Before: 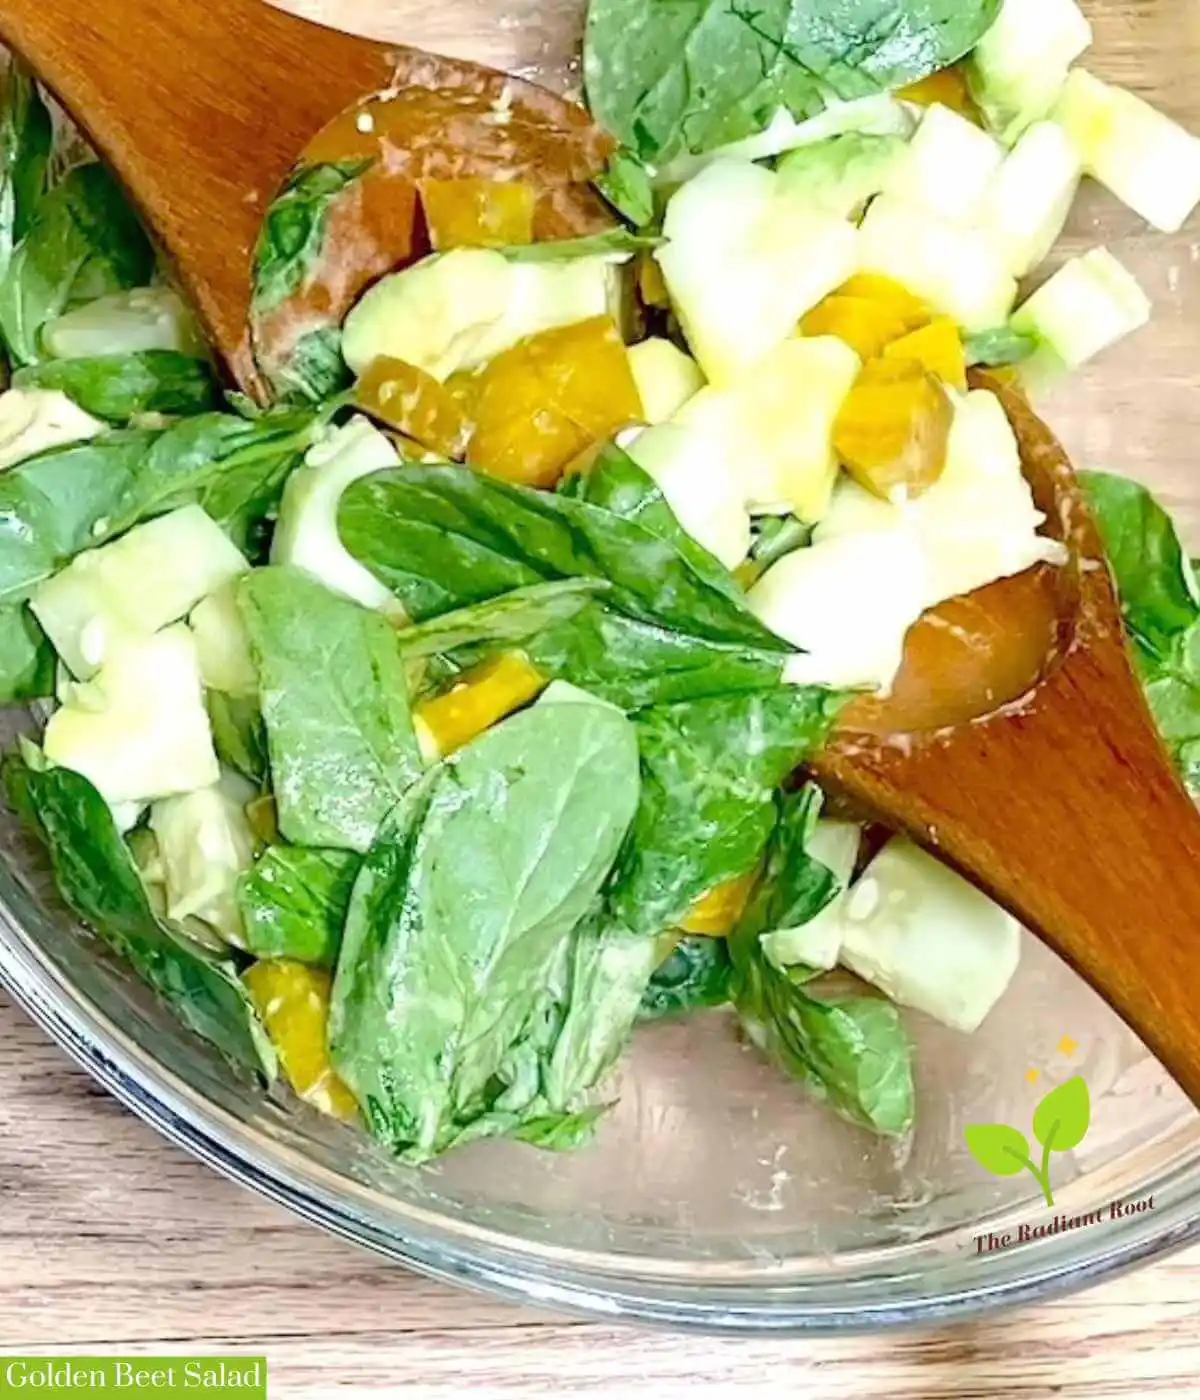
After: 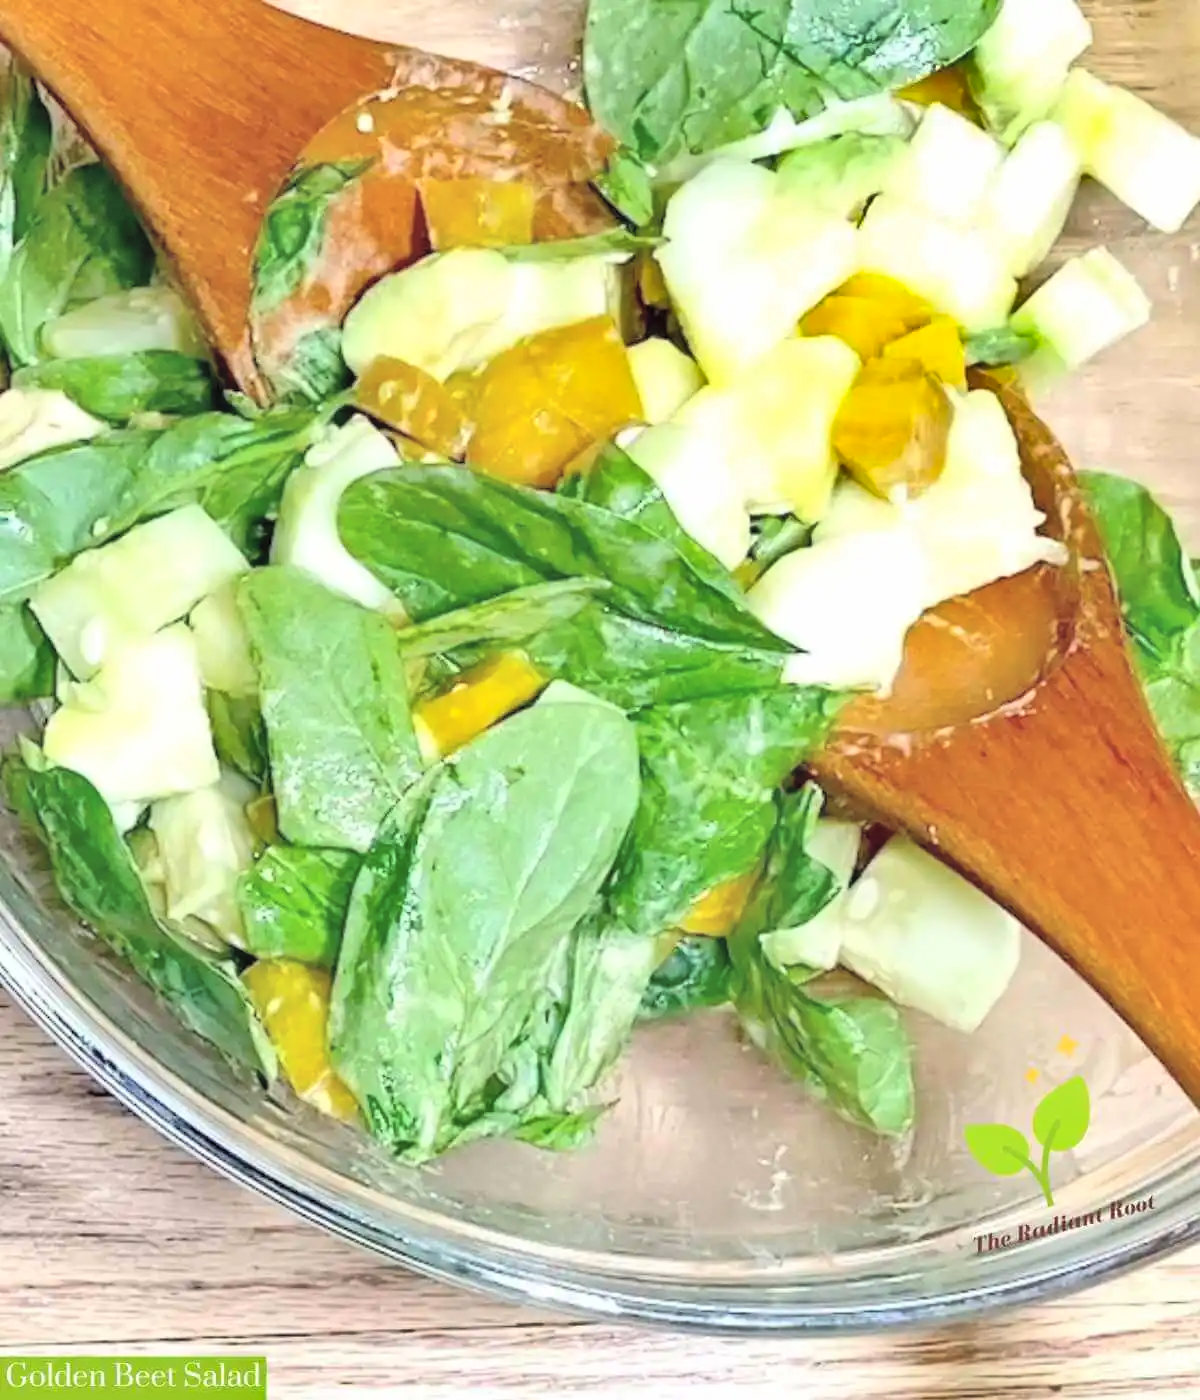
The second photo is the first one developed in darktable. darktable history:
shadows and highlights: shadows 40, highlights -54, highlights color adjustment 46%, low approximation 0.01, soften with gaussian
global tonemap: drago (0.7, 100)
